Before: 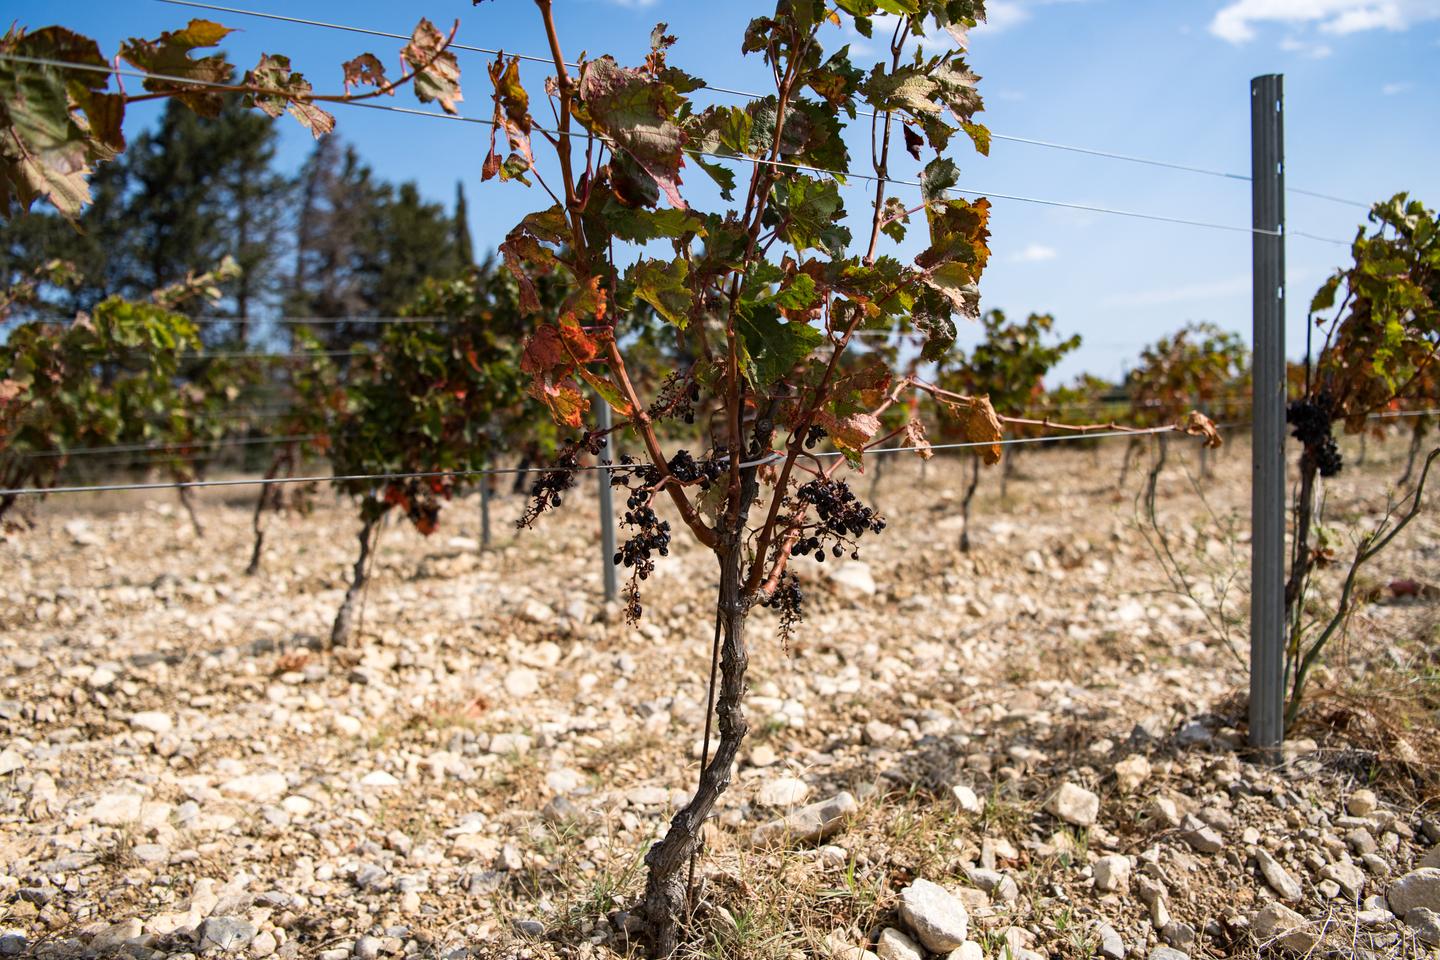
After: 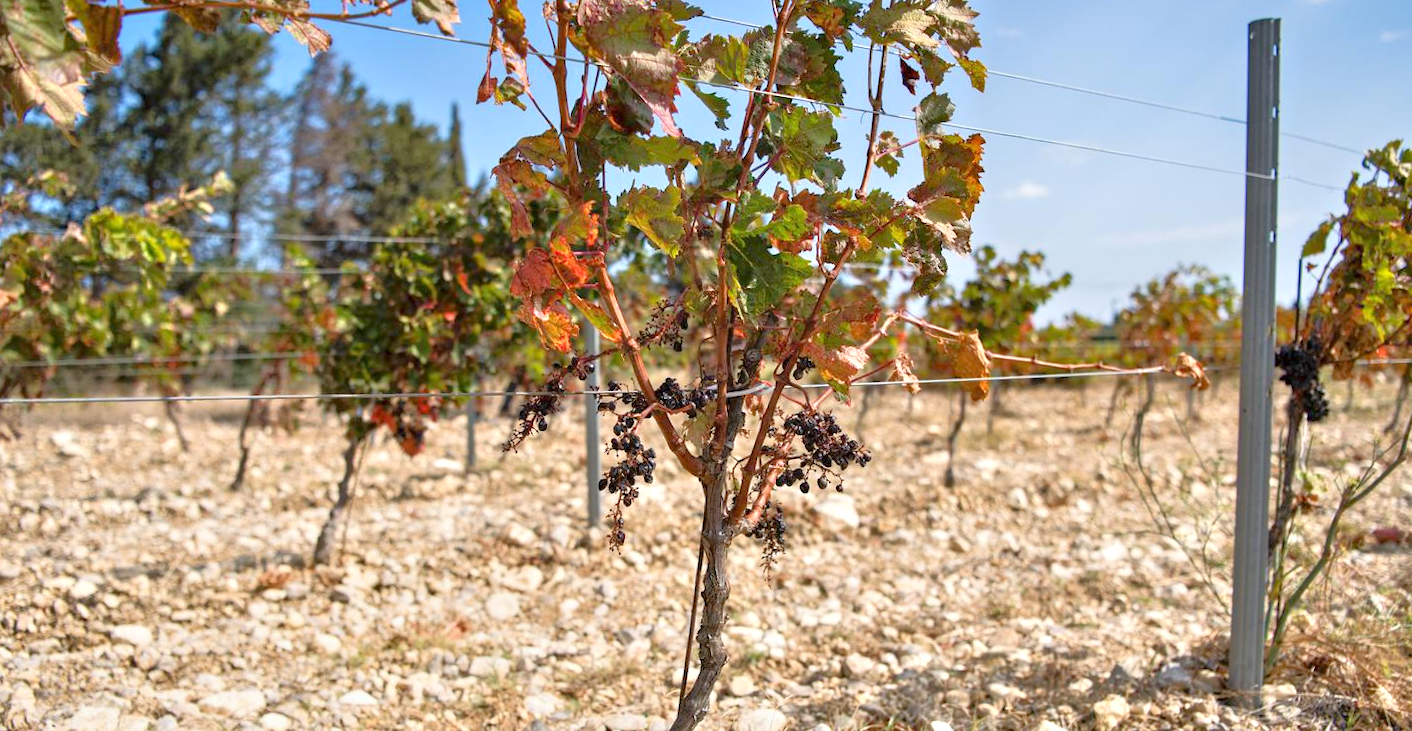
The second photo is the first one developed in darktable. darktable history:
tone equalizer: -8 EV 2 EV, -7 EV 2 EV, -6 EV 2 EV, -5 EV 2 EV, -4 EV 2 EV, -3 EV 1.5 EV, -2 EV 1 EV, -1 EV 0.5 EV
crop and rotate: top 5.667%, bottom 14.937%
rotate and perspective: rotation 1.57°, crop left 0.018, crop right 0.982, crop top 0.039, crop bottom 0.961
